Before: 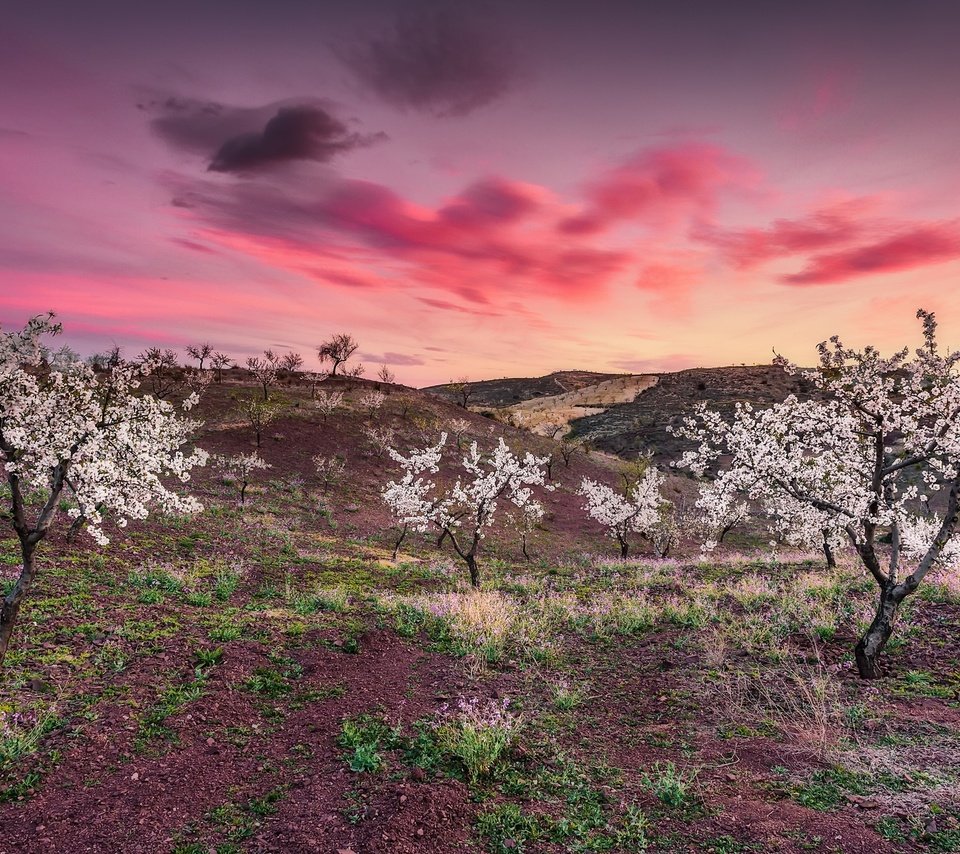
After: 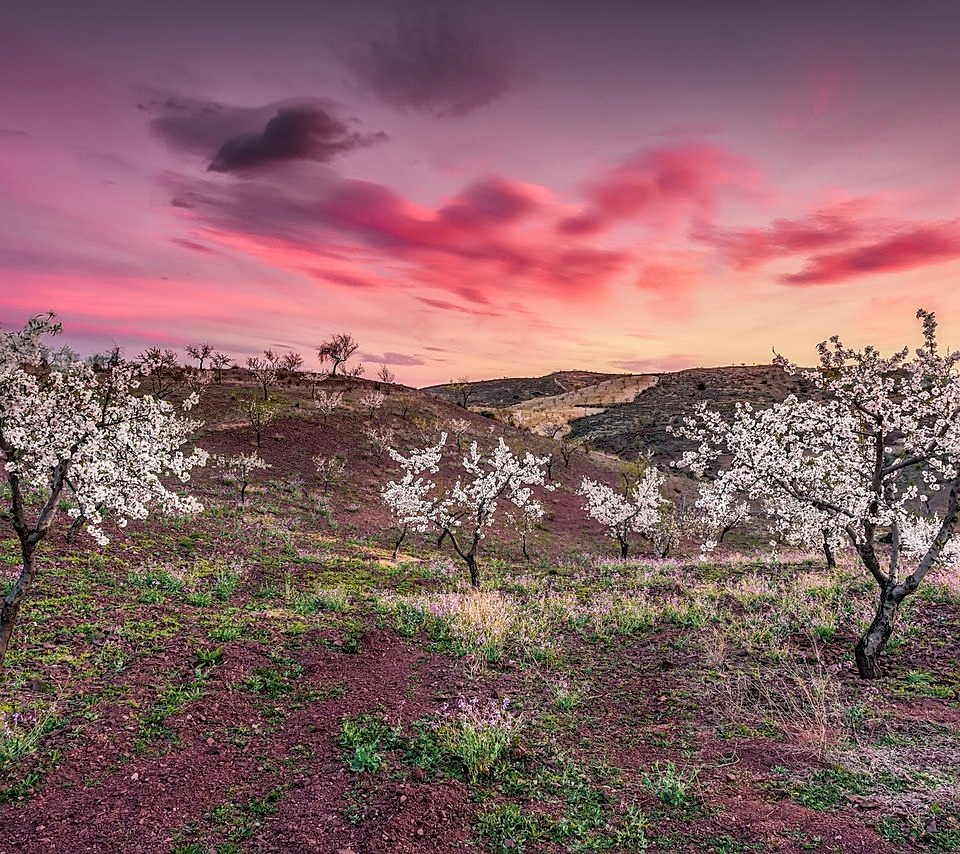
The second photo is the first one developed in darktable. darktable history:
sharpen: on, module defaults
rgb curve: curves: ch0 [(0, 0) (0.053, 0.068) (0.122, 0.128) (1, 1)]
local contrast: on, module defaults
